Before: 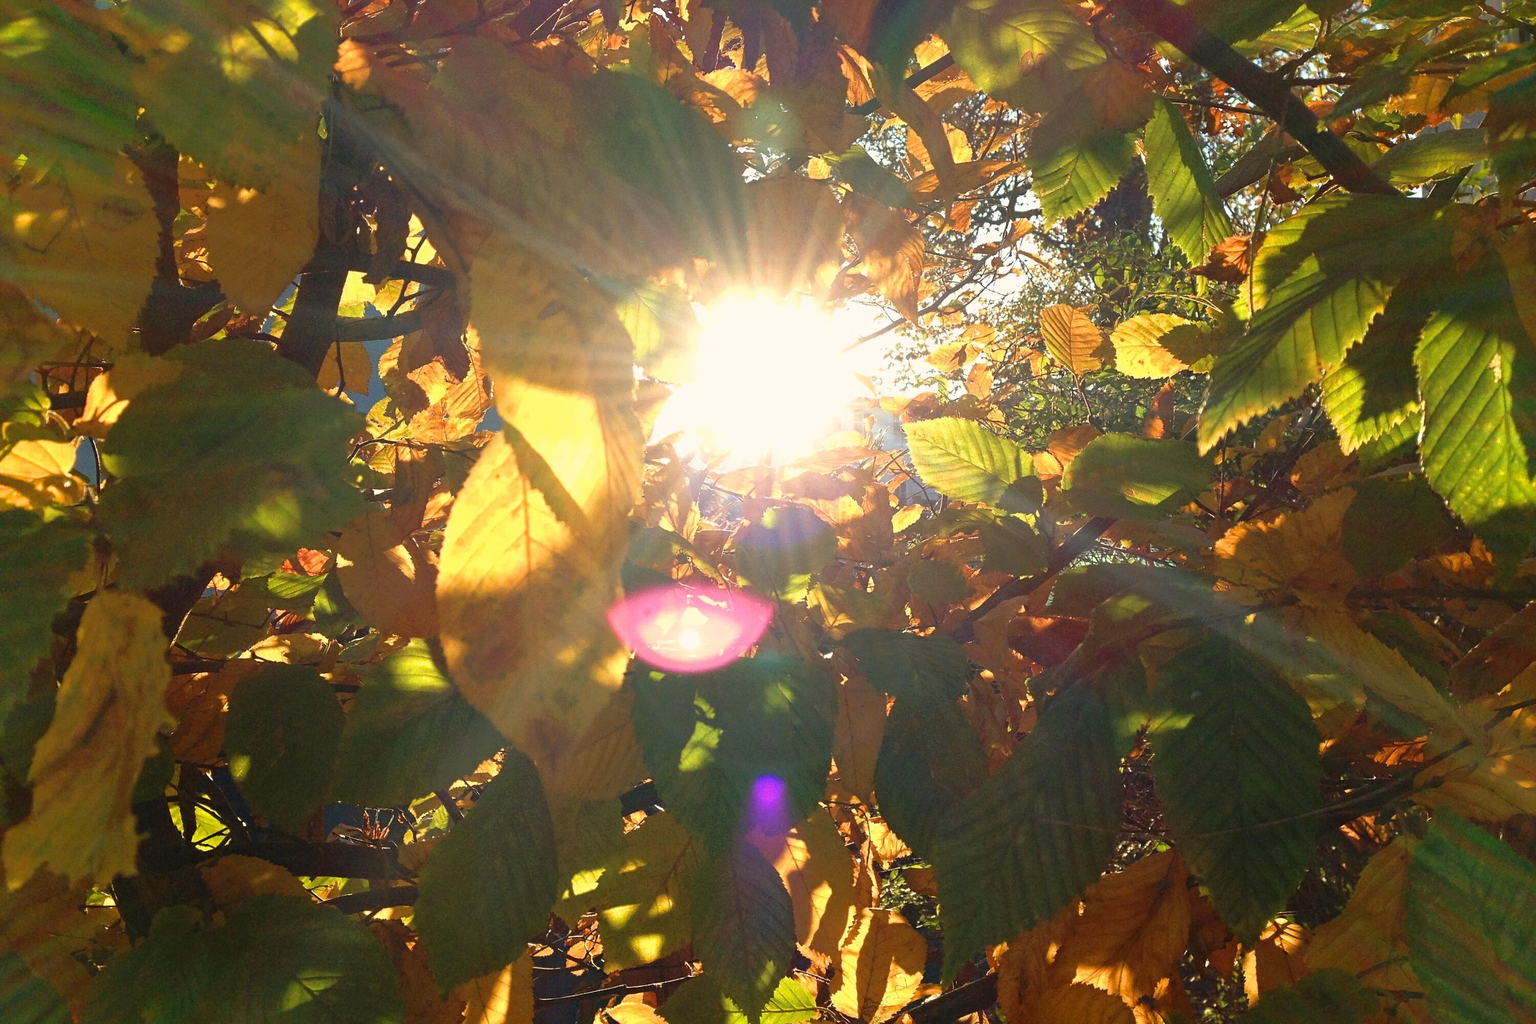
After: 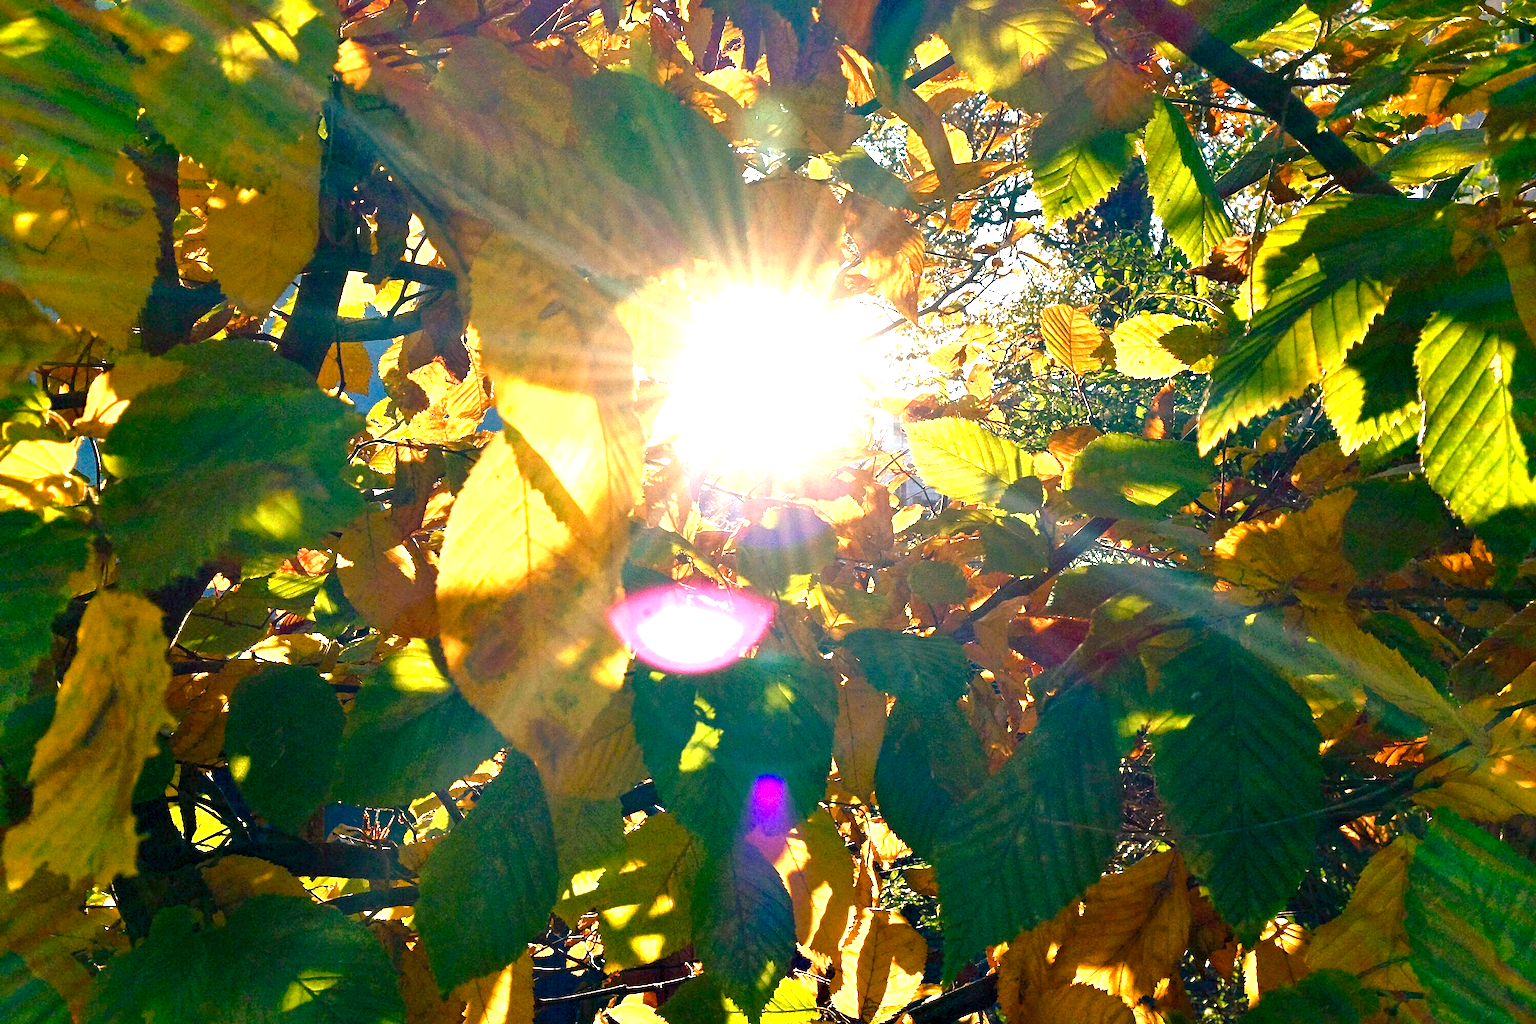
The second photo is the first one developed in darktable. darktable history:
contrast equalizer: octaves 7, y [[0.6 ×6], [0.55 ×6], [0 ×6], [0 ×6], [0 ×6]]
color balance rgb: shadows lift › luminance -28.76%, shadows lift › chroma 10%, shadows lift › hue 230°, power › chroma 0.5%, power › hue 215°, highlights gain › luminance 7.14%, highlights gain › chroma 1%, highlights gain › hue 50°, global offset › luminance -0.29%, global offset › hue 260°, perceptual saturation grading › global saturation 20%, perceptual saturation grading › highlights -13.92%, perceptual saturation grading › shadows 50%
exposure: black level correction 0, exposure 0.7 EV, compensate exposure bias true, compensate highlight preservation false
